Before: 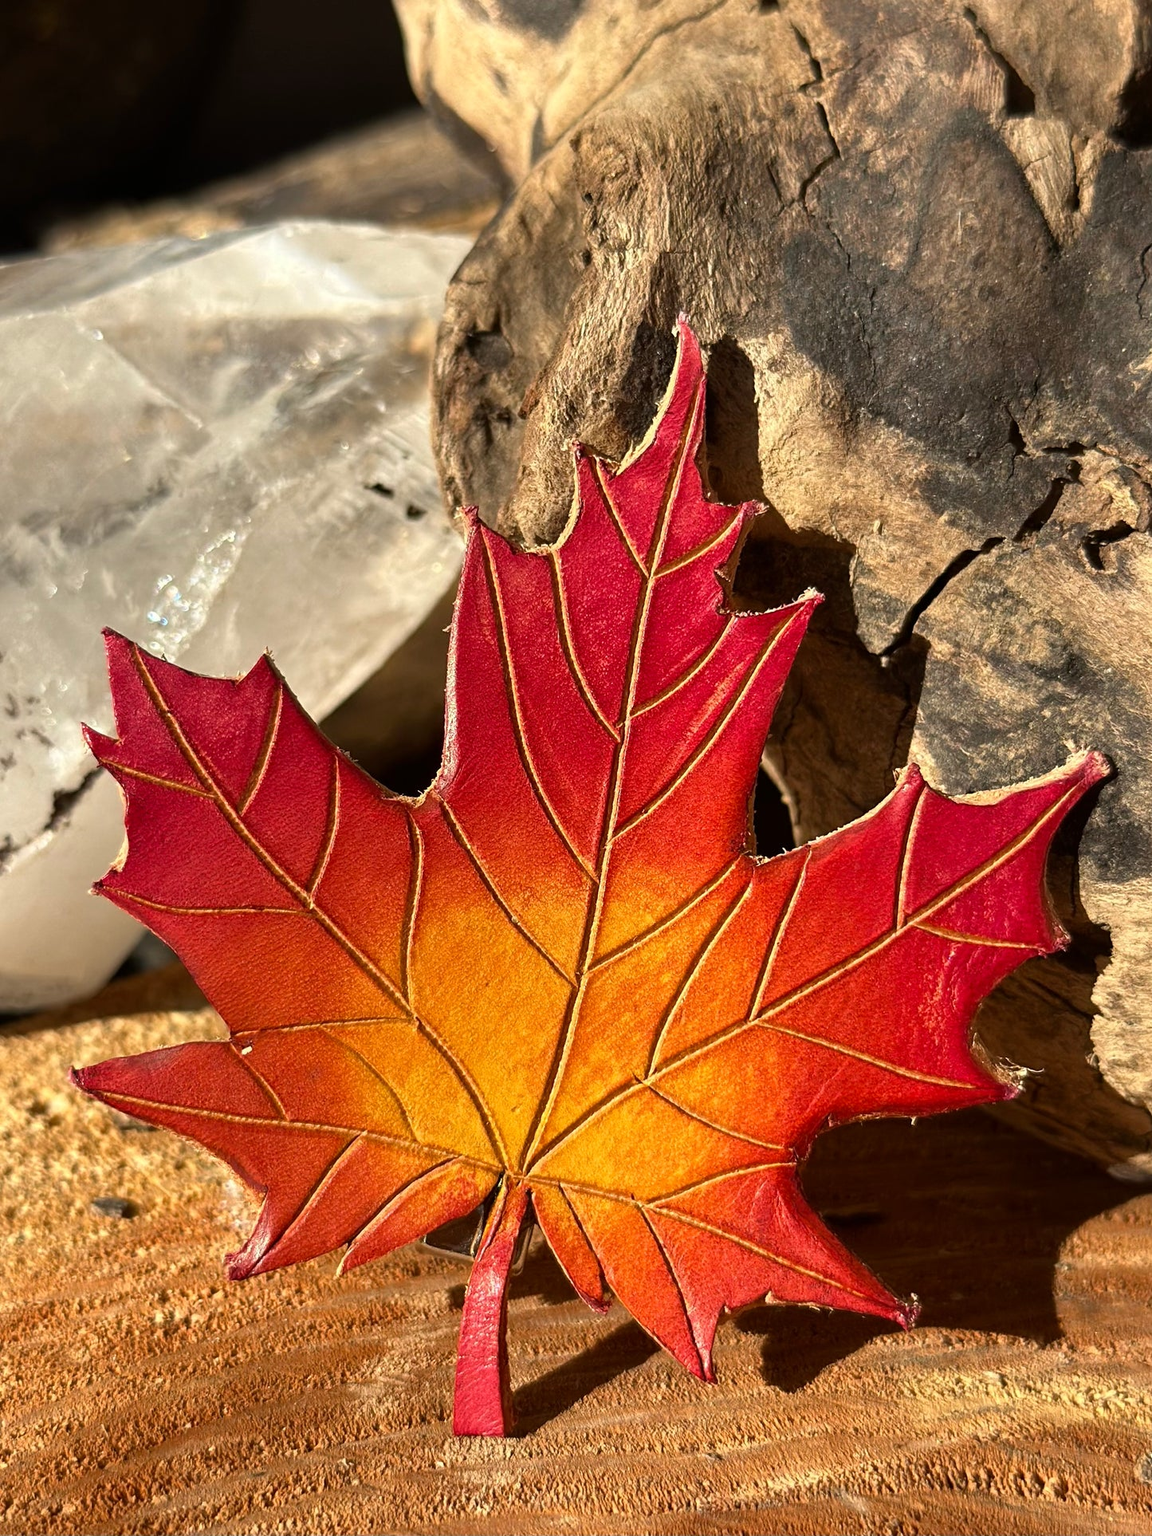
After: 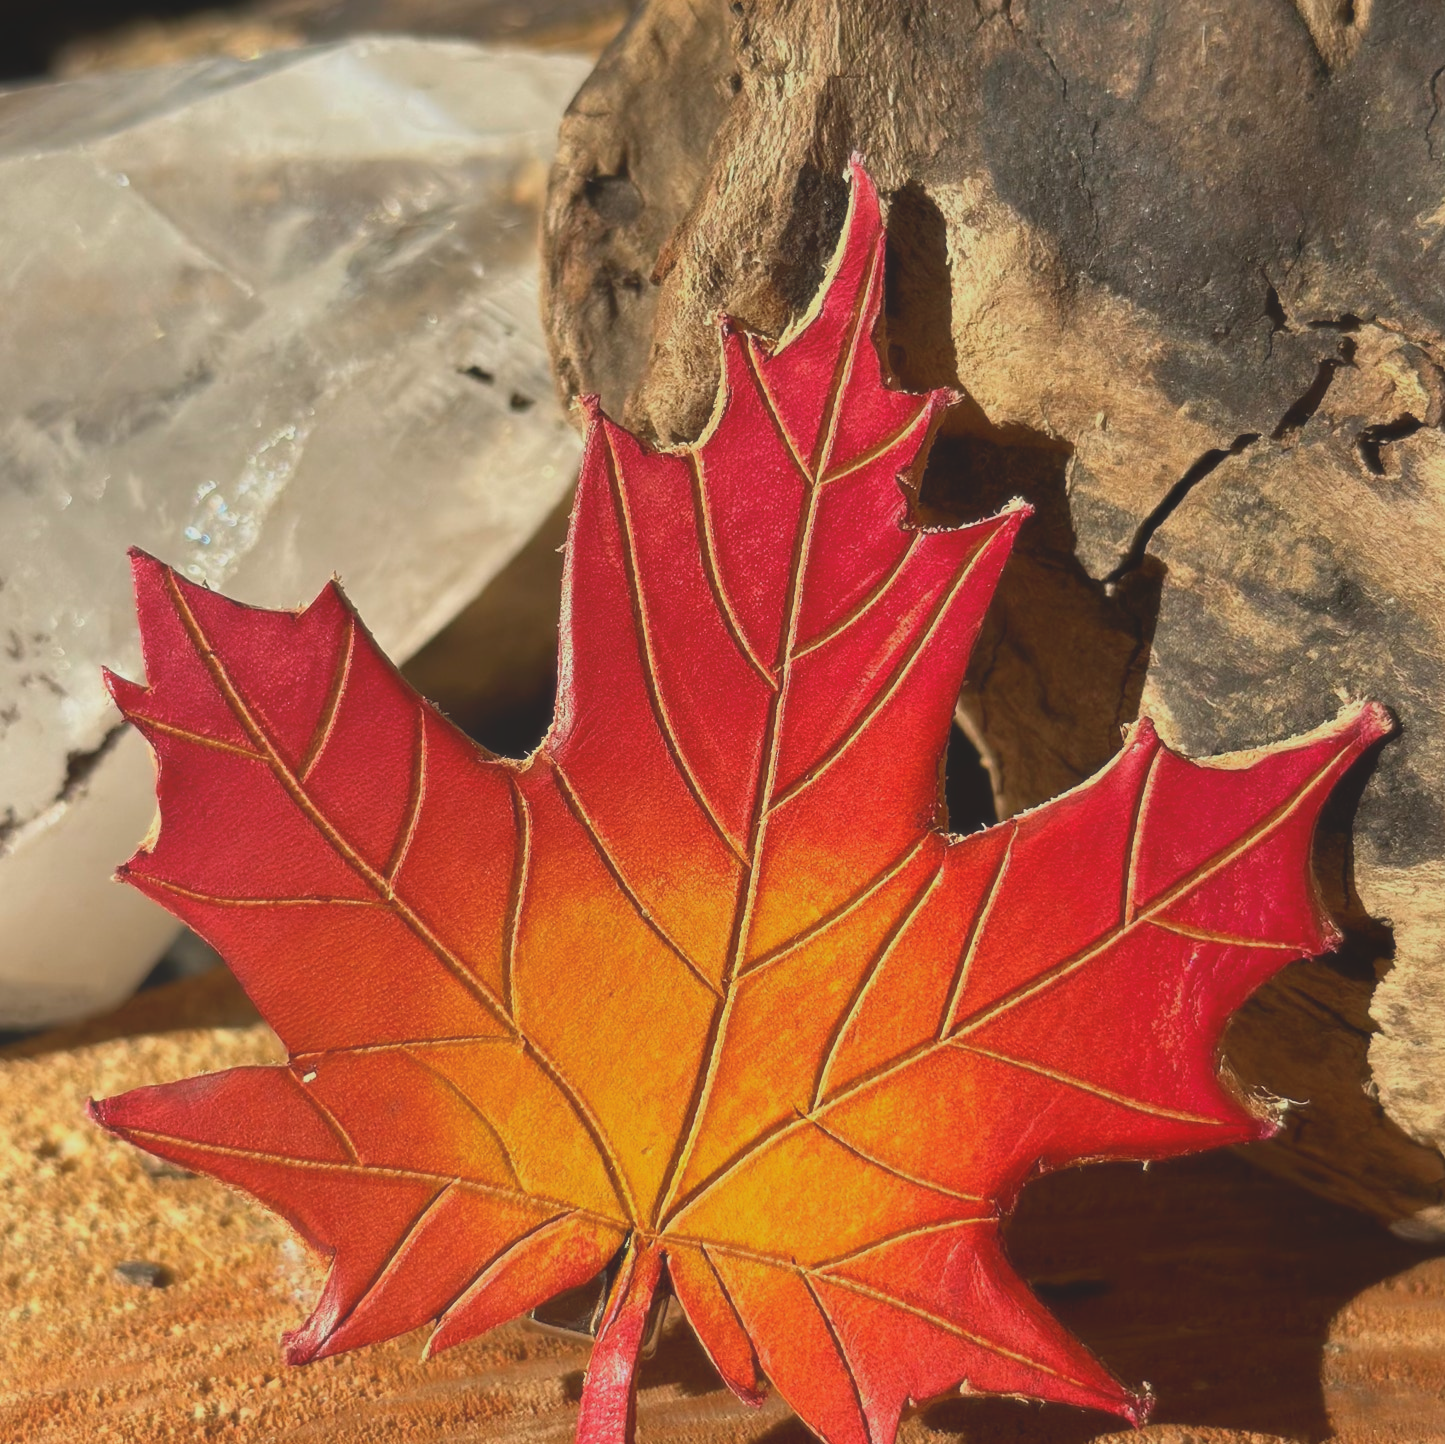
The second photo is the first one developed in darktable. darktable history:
tone equalizer: on, module defaults
crop and rotate: top 12.5%, bottom 12.5%
soften: size 10%, saturation 50%, brightness 0.2 EV, mix 10%
local contrast: detail 69%
